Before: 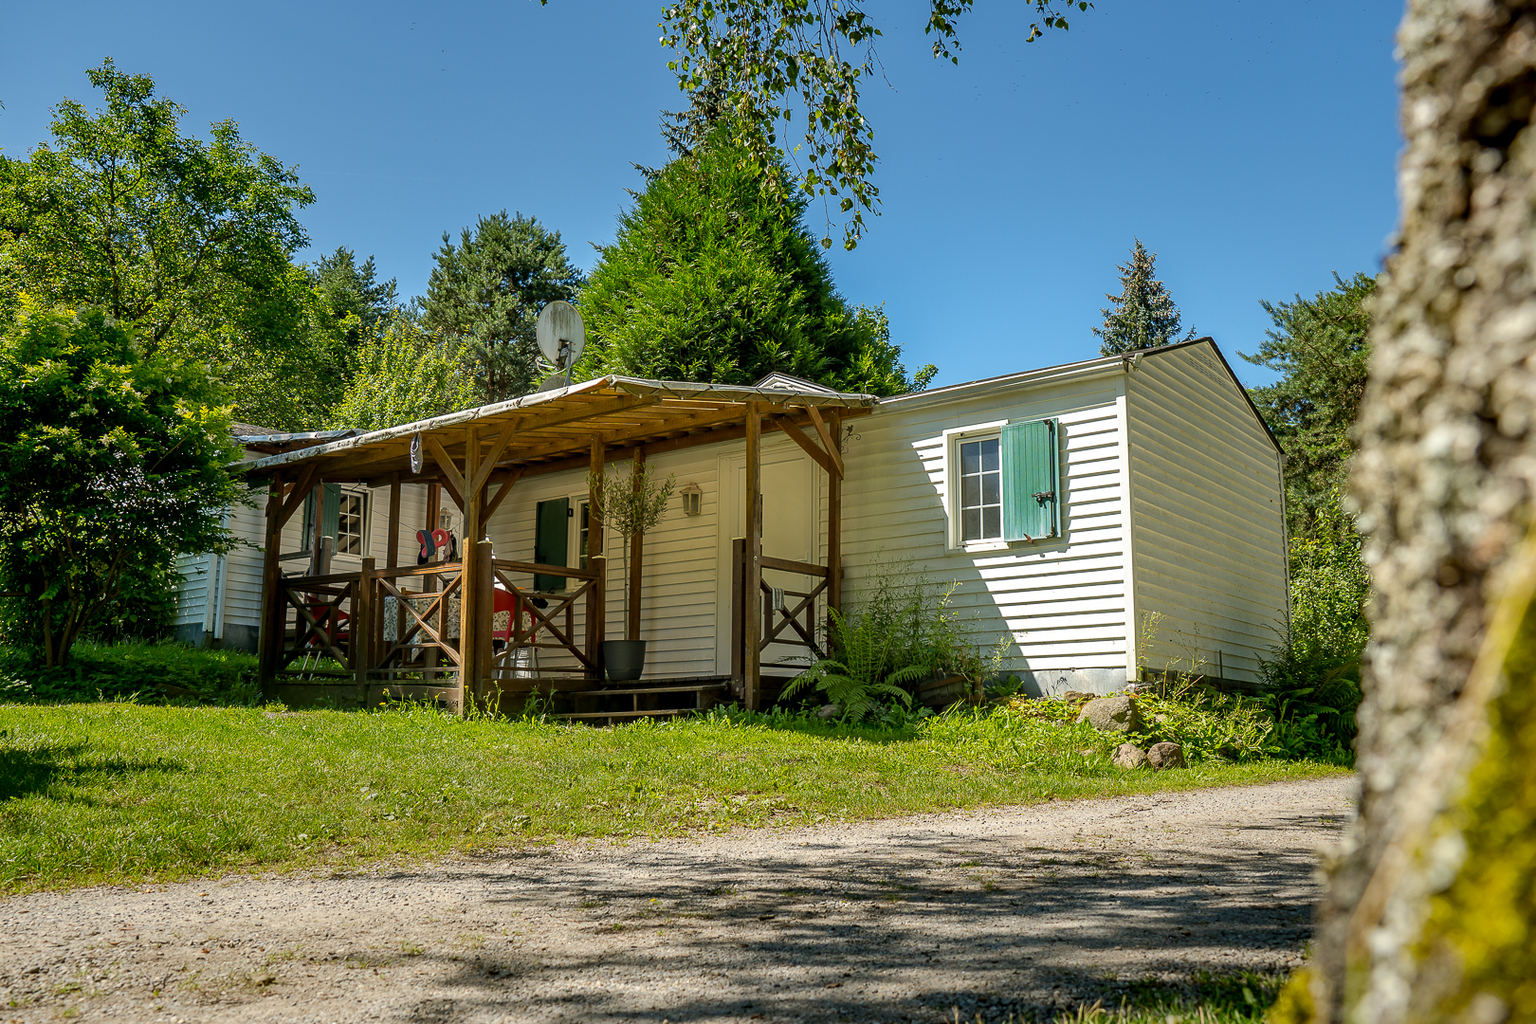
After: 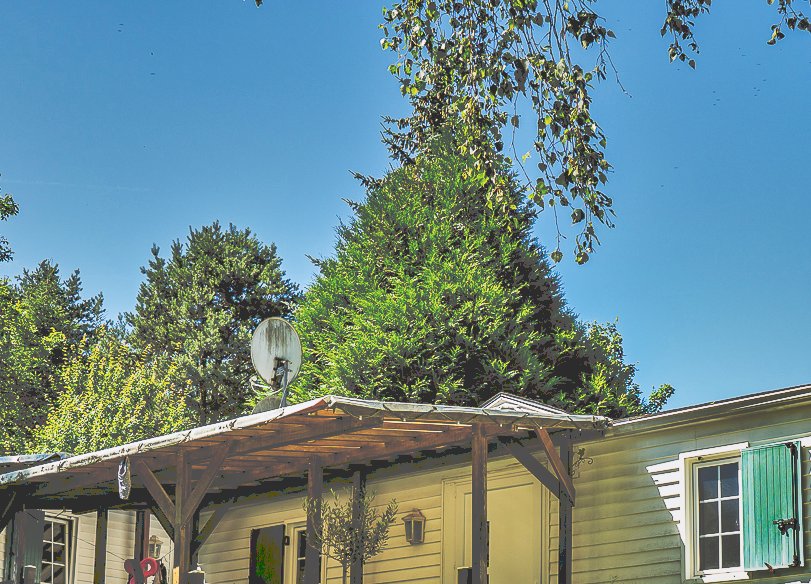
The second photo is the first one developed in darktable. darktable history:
tone curve: curves: ch0 [(0, 0) (0.003, 0.334) (0.011, 0.338) (0.025, 0.338) (0.044, 0.338) (0.069, 0.339) (0.1, 0.342) (0.136, 0.343) (0.177, 0.349) (0.224, 0.36) (0.277, 0.385) (0.335, 0.42) (0.399, 0.465) (0.468, 0.535) (0.543, 0.632) (0.623, 0.73) (0.709, 0.814) (0.801, 0.879) (0.898, 0.935) (1, 1)], preserve colors none
crop: left 19.492%, right 30.395%, bottom 45.925%
filmic rgb: black relative exposure -7.65 EV, white relative exposure 4.56 EV, hardness 3.61, color science v6 (2022)
tone equalizer: on, module defaults
local contrast: mode bilateral grid, contrast 15, coarseness 36, detail 104%, midtone range 0.2
contrast equalizer: octaves 7, y [[0.6 ×6], [0.55 ×6], [0 ×6], [0 ×6], [0 ×6]]
shadows and highlights: radius 108.14, shadows 41.25, highlights -72.87, highlights color adjustment 31.54%, low approximation 0.01, soften with gaussian
